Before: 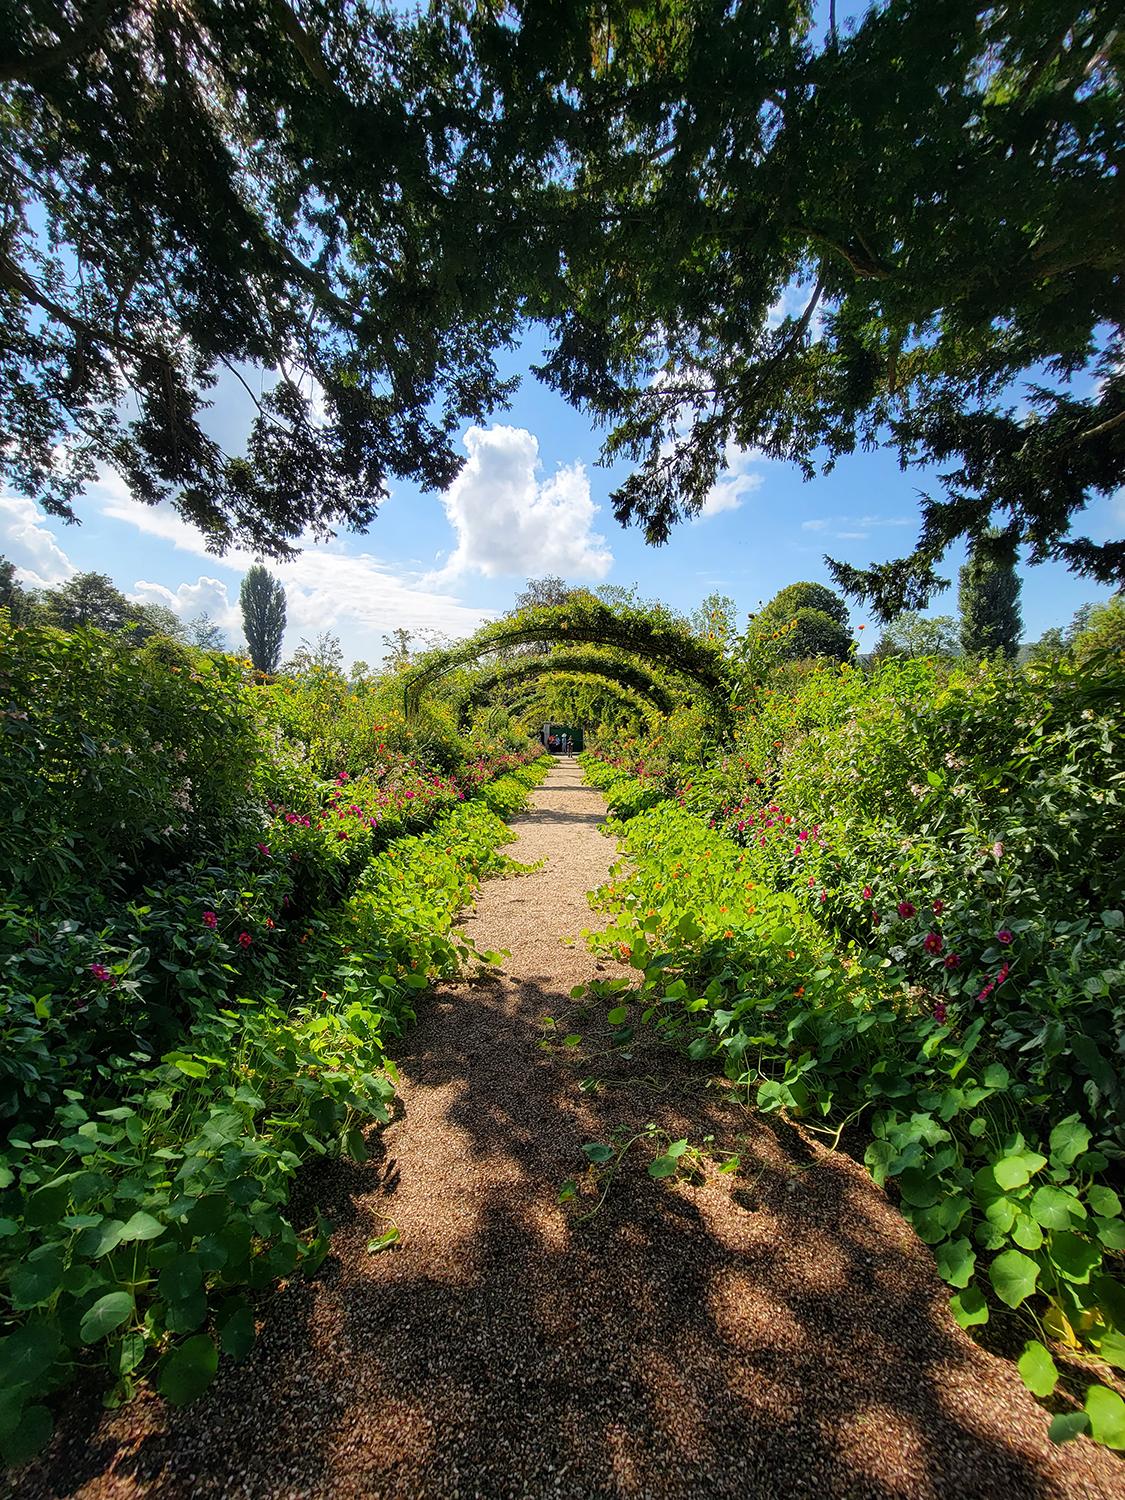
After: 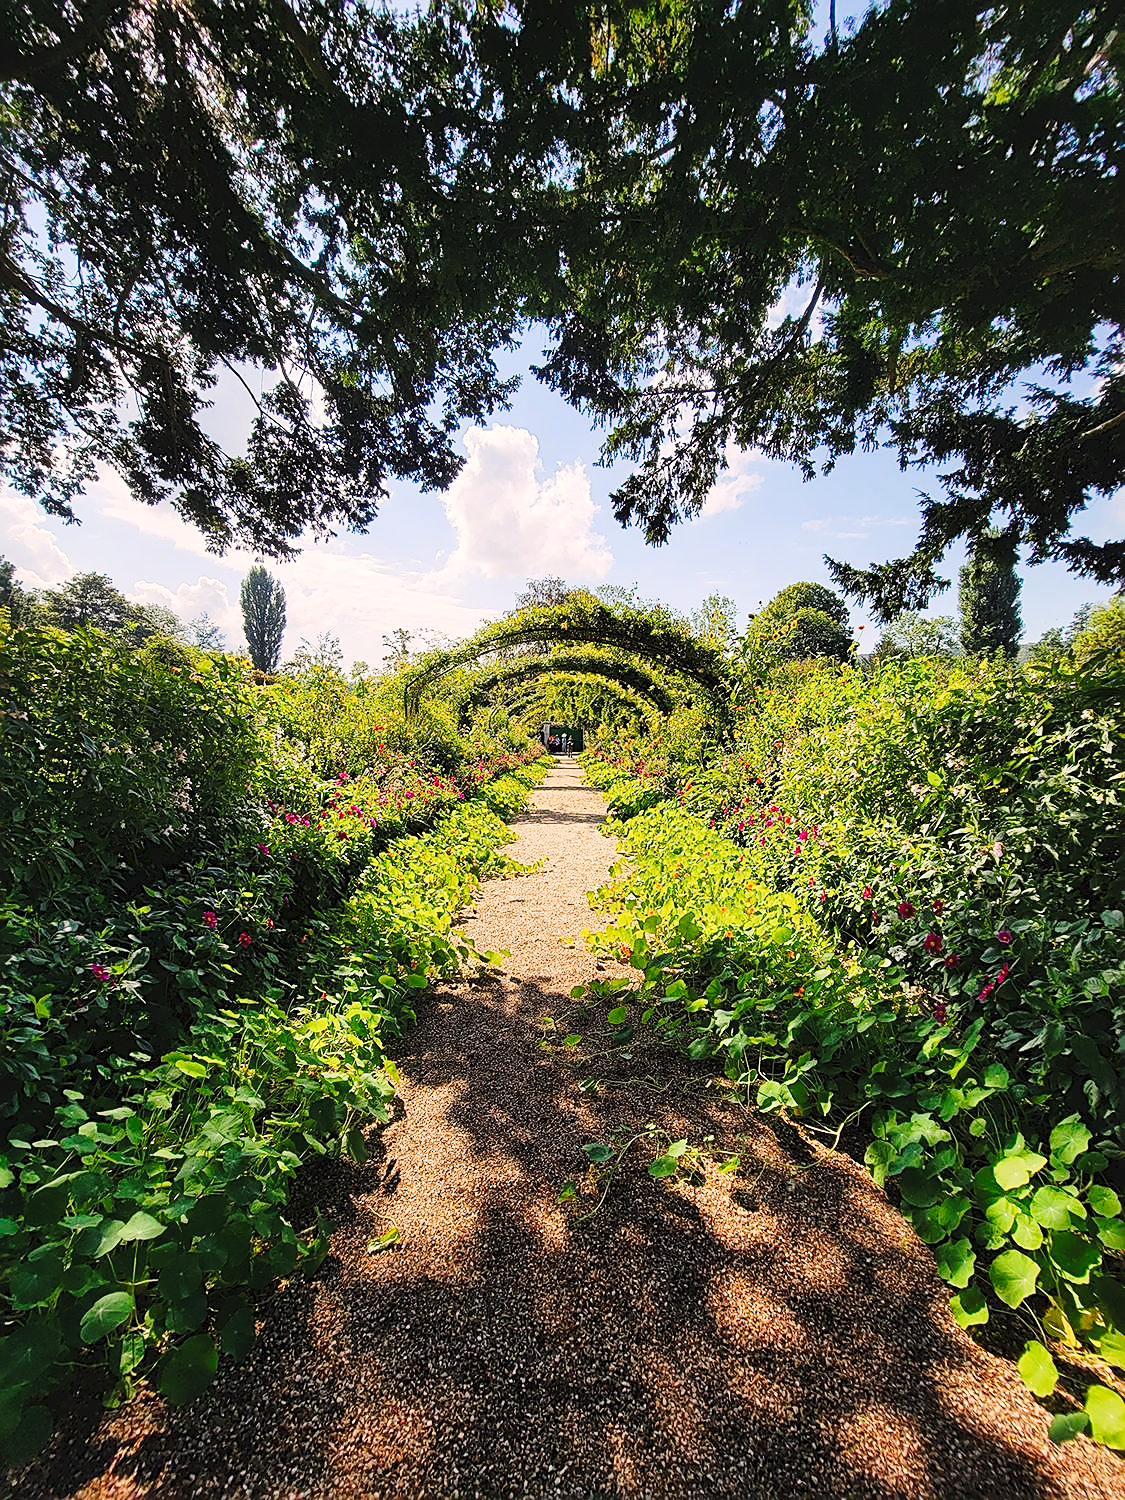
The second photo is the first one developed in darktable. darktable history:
tone curve: curves: ch0 [(0, 0) (0.003, 0.046) (0.011, 0.052) (0.025, 0.059) (0.044, 0.069) (0.069, 0.084) (0.1, 0.107) (0.136, 0.133) (0.177, 0.171) (0.224, 0.216) (0.277, 0.293) (0.335, 0.371) (0.399, 0.481) (0.468, 0.577) (0.543, 0.662) (0.623, 0.749) (0.709, 0.831) (0.801, 0.891) (0.898, 0.942) (1, 1)], preserve colors none
sharpen: on, module defaults
color correction: highlights a* 5.88, highlights b* 4.74
base curve: curves: ch0 [(0, 0) (0.472, 0.508) (1, 1)]
